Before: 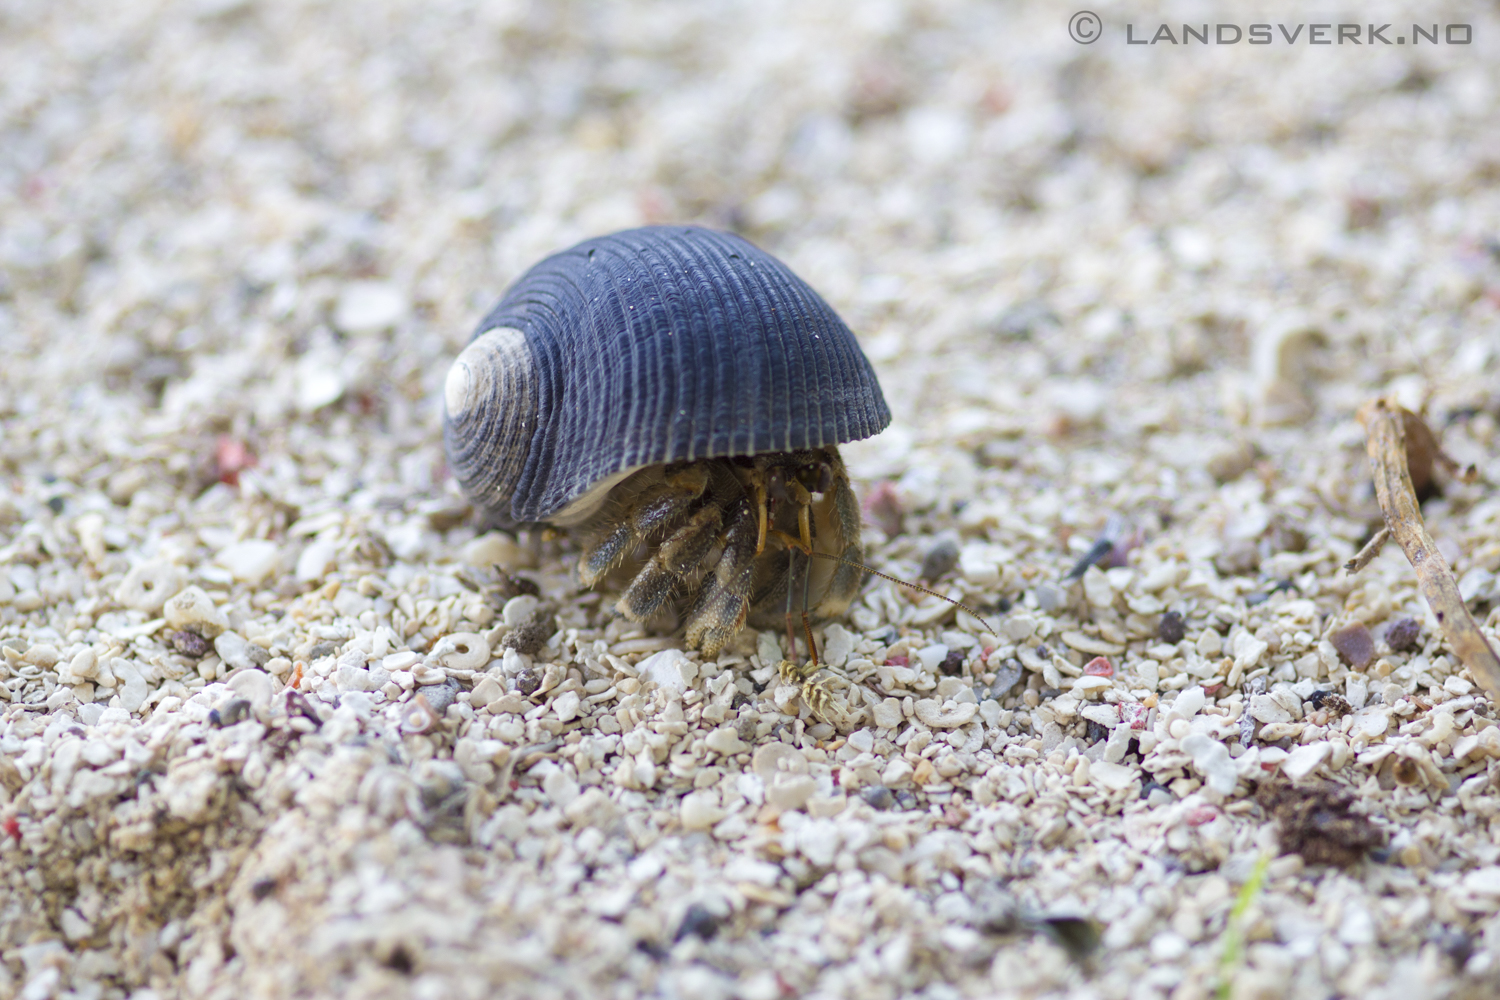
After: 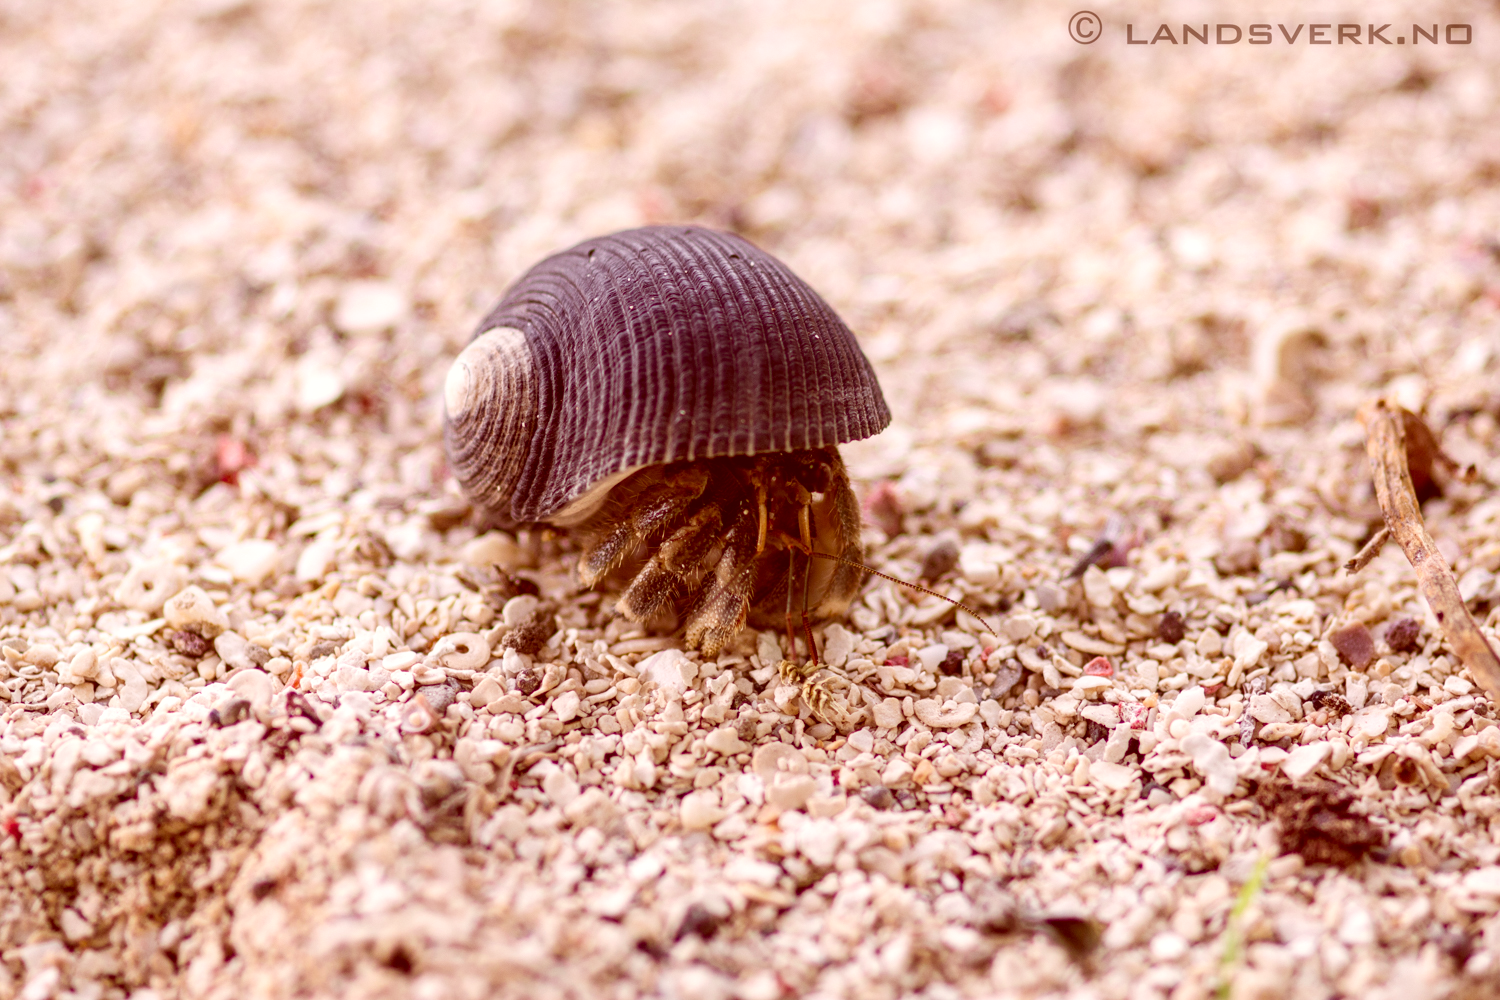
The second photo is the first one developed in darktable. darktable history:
local contrast: detail 130%
contrast brightness saturation: contrast 0.139
color correction: highlights a* 9.33, highlights b* 9.09, shadows a* 39.61, shadows b* 39.54, saturation 0.823
